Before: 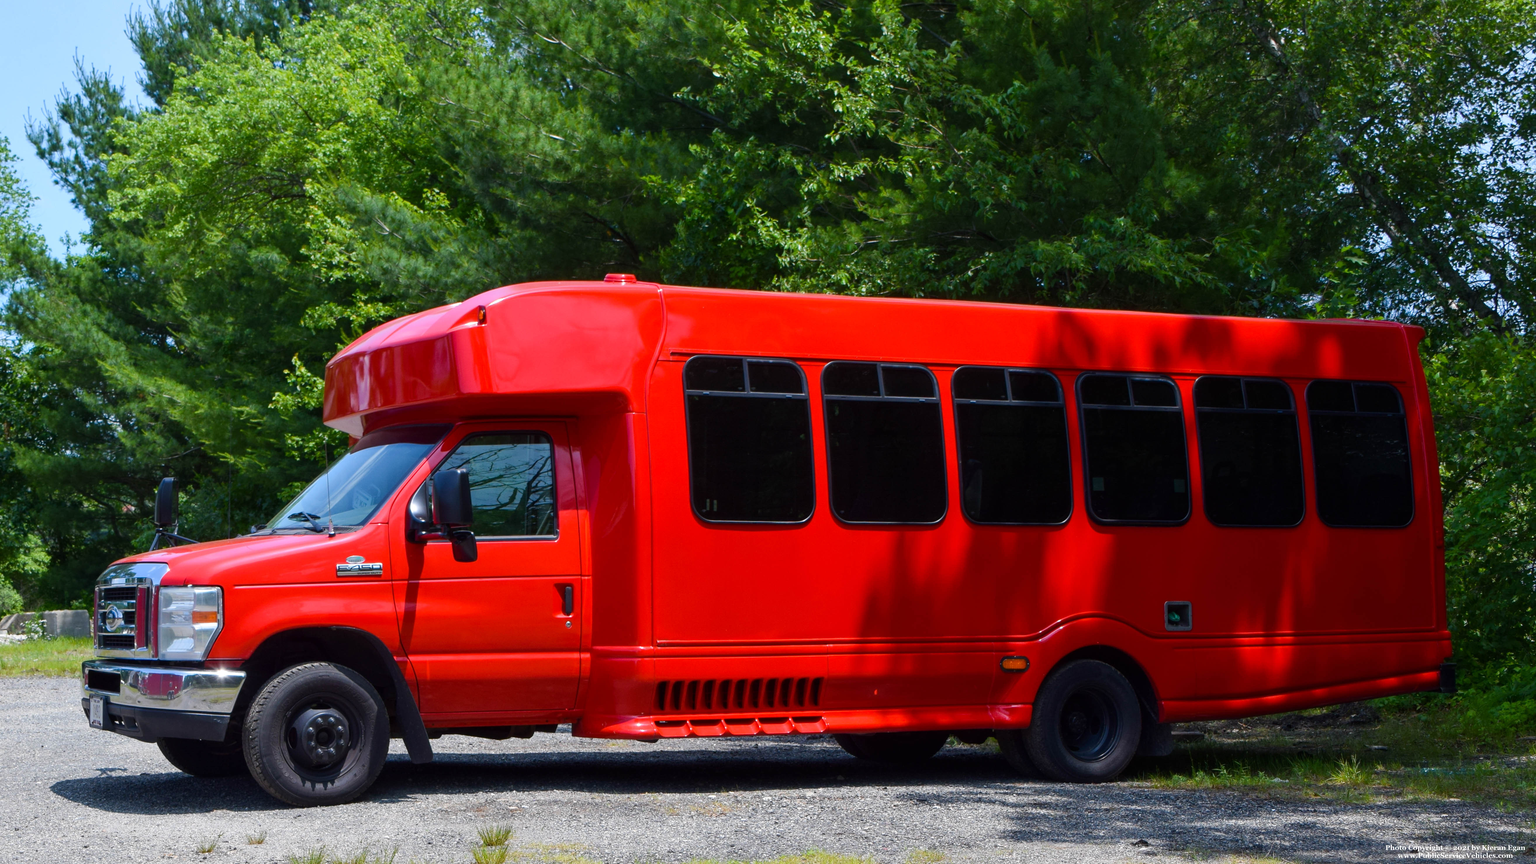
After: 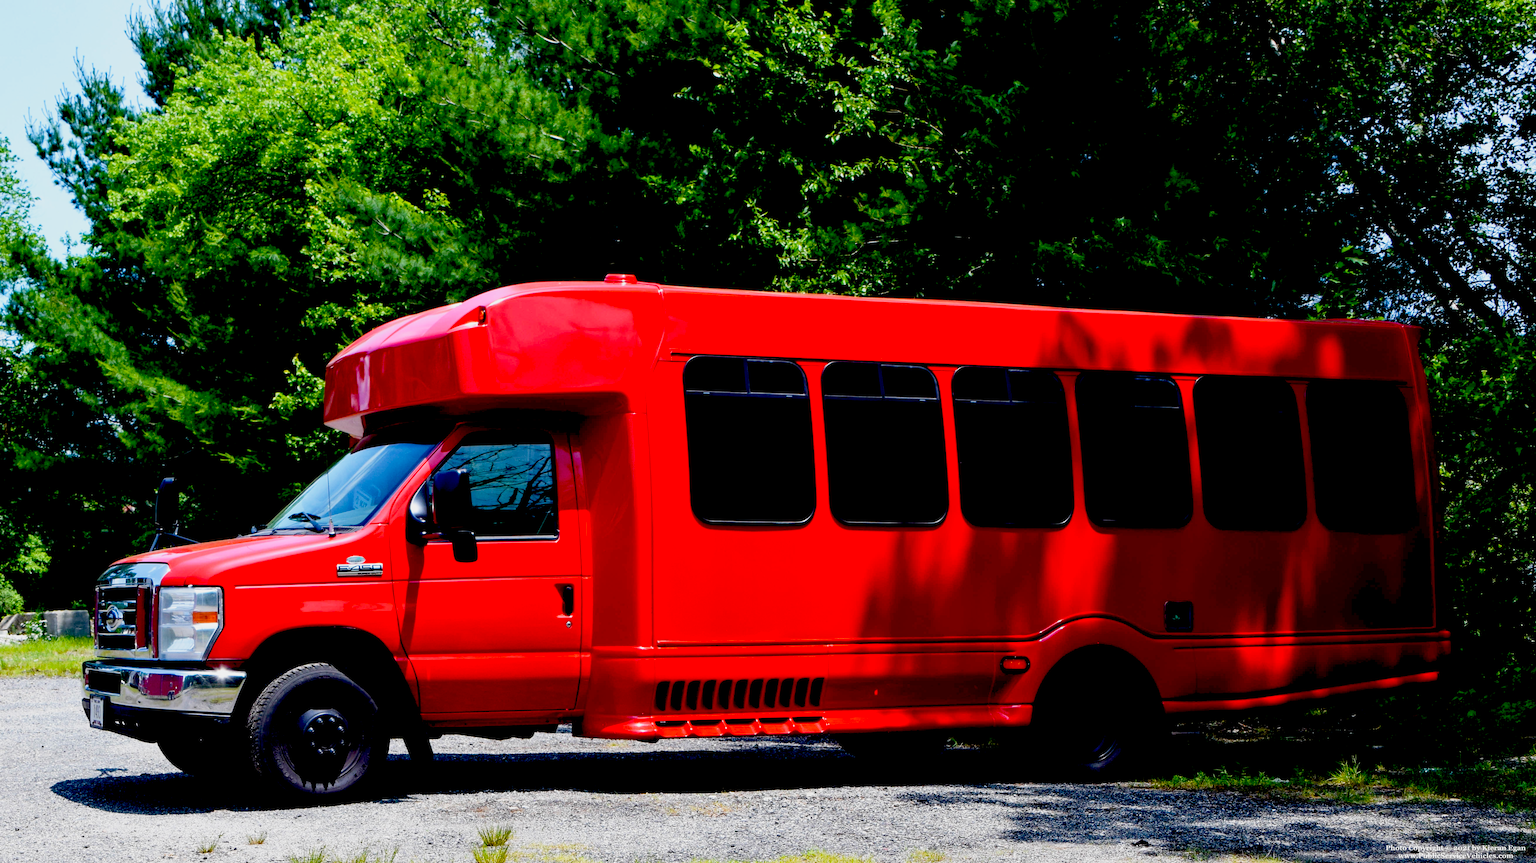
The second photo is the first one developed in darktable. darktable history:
base curve: curves: ch0 [(0, 0) (0.088, 0.125) (0.176, 0.251) (0.354, 0.501) (0.613, 0.749) (1, 0.877)], preserve colors none
exposure: black level correction 0.056, exposure -0.039 EV, compensate highlight preservation false
